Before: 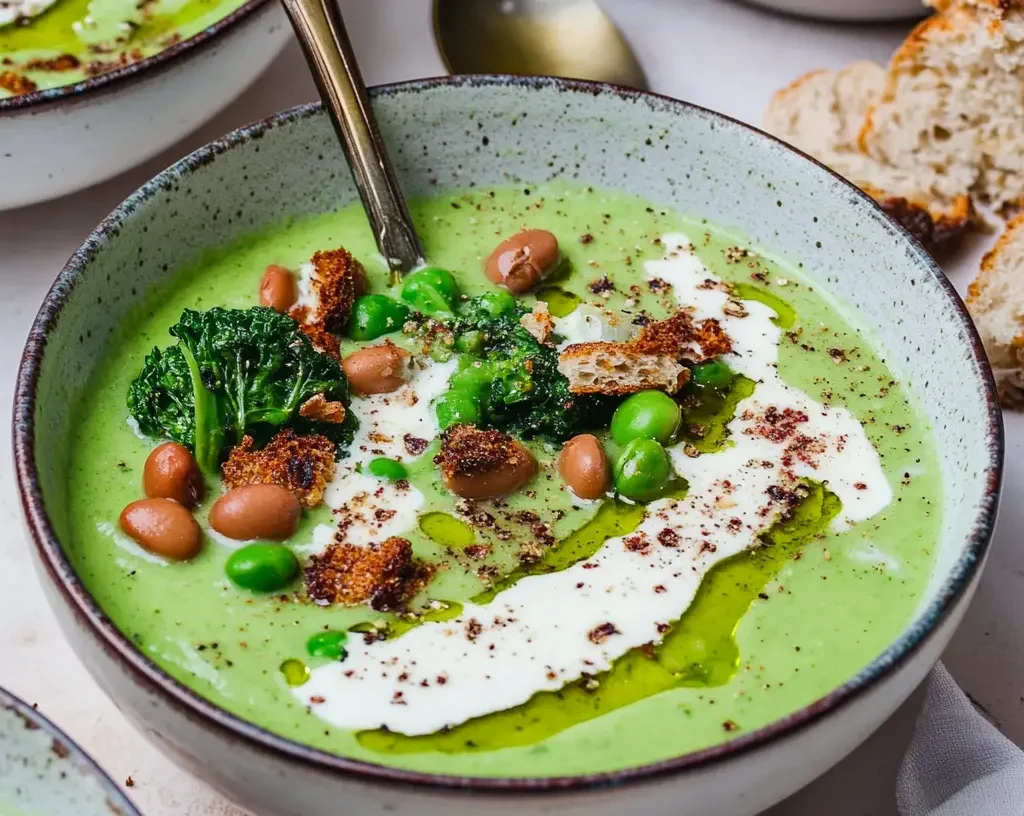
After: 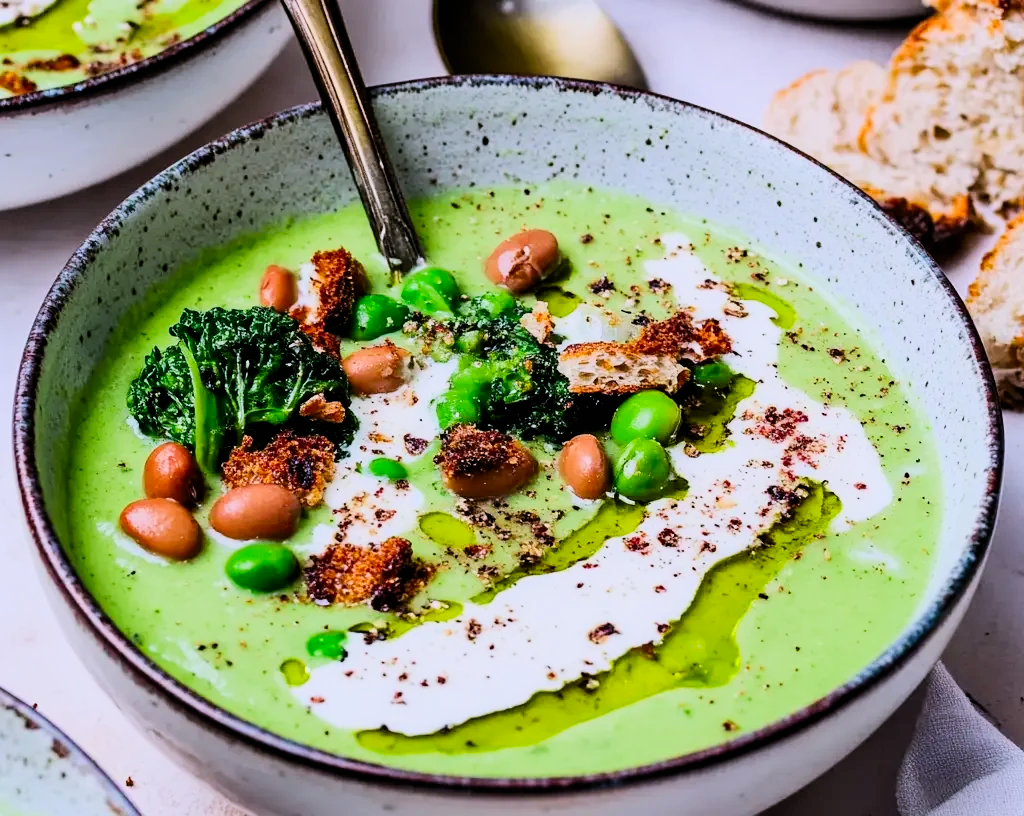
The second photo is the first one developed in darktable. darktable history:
contrast brightness saturation: contrast 0.23, brightness 0.1, saturation 0.29
white balance: red 1.004, blue 1.096
filmic rgb: black relative exposure -5 EV, hardness 2.88, contrast 1.1
